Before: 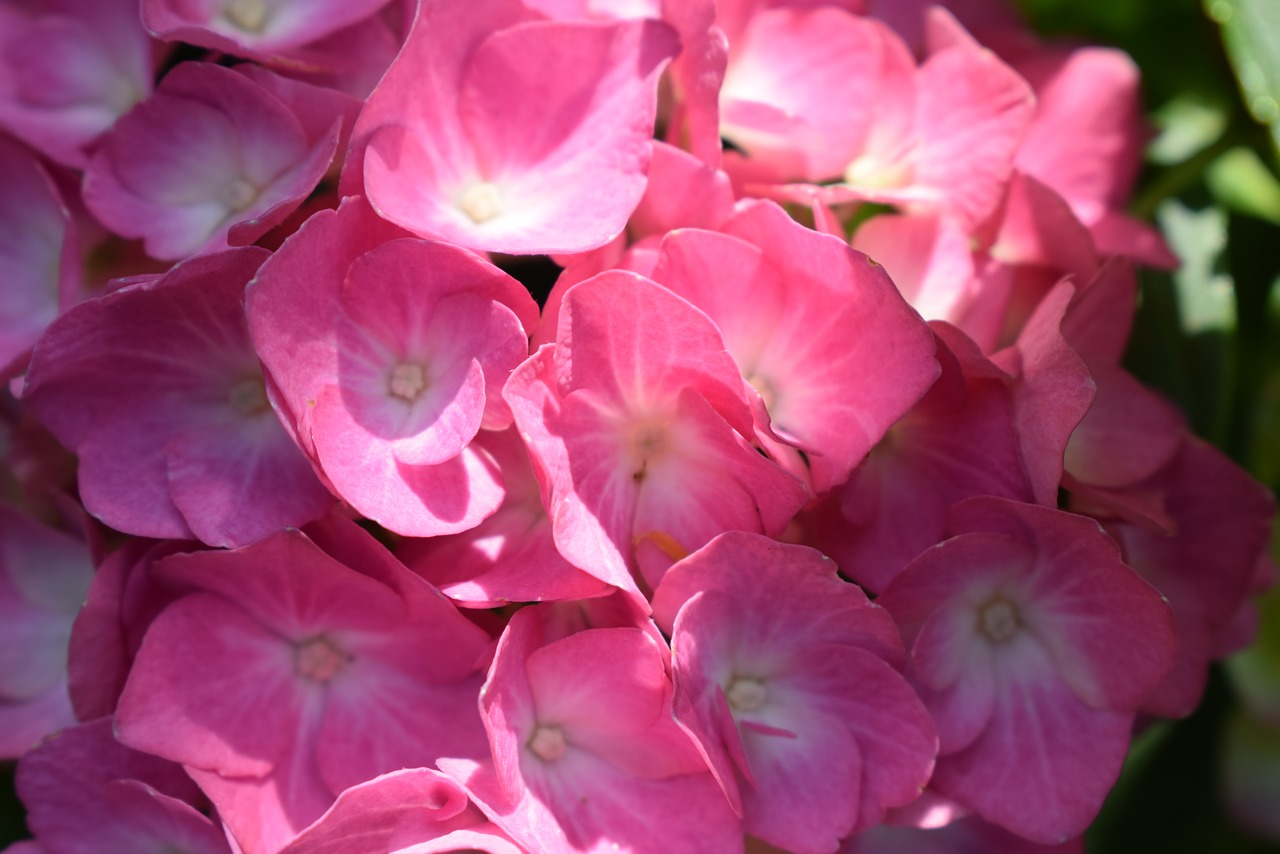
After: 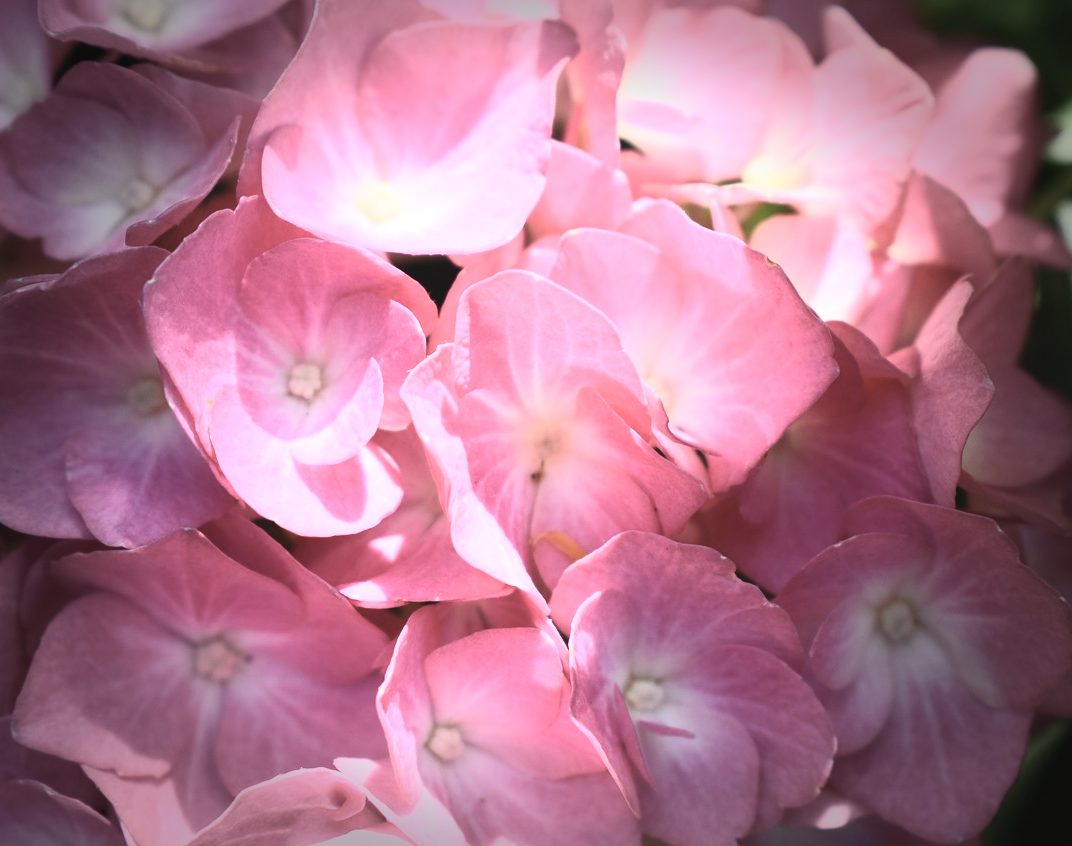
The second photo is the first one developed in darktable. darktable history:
contrast brightness saturation: contrast 0.43, brightness 0.56, saturation -0.19
vignetting: fall-off start 66.7%, fall-off radius 39.74%, brightness -0.576, saturation -0.258, automatic ratio true, width/height ratio 0.671, dithering 16-bit output
crop: left 8.026%, right 7.374%
